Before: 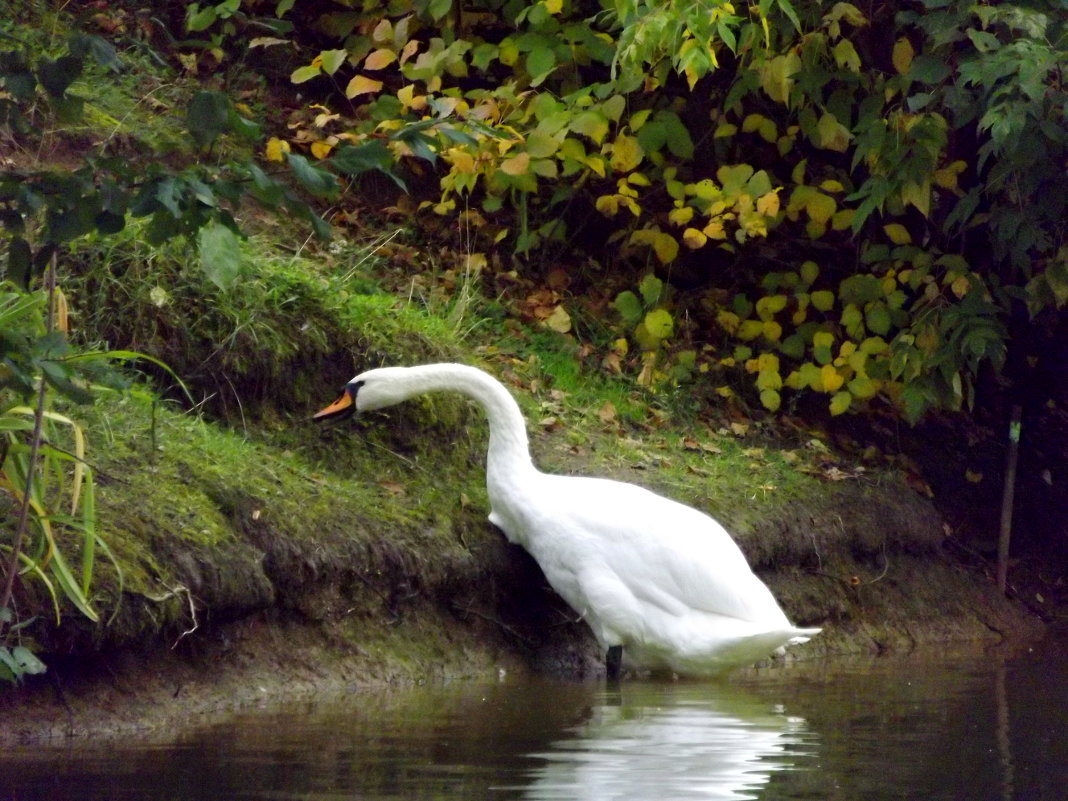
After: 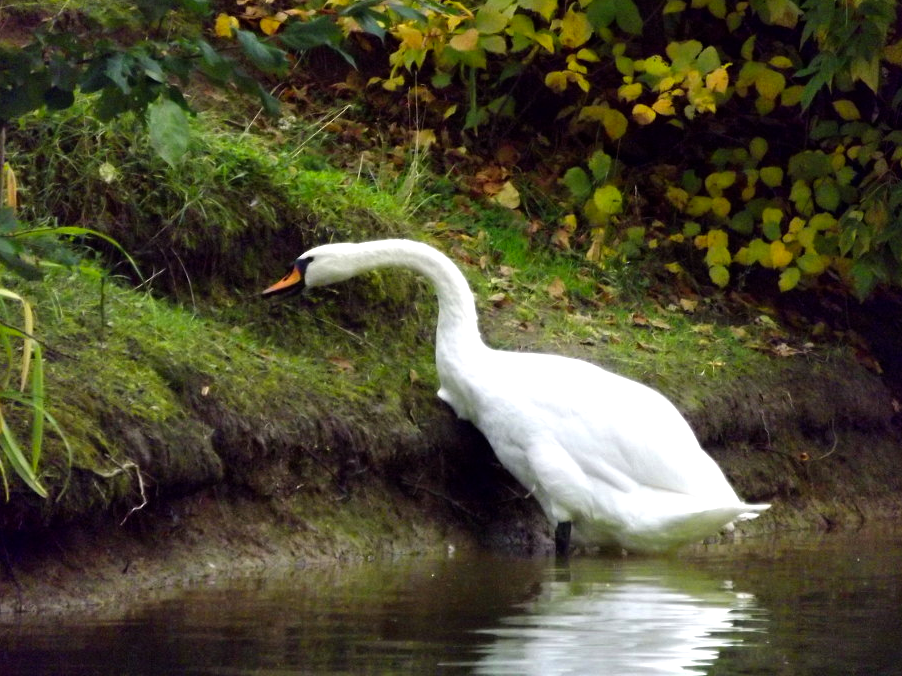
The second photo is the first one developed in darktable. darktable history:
crop and rotate: left 4.842%, top 15.51%, right 10.668%
color balance: contrast 10%
